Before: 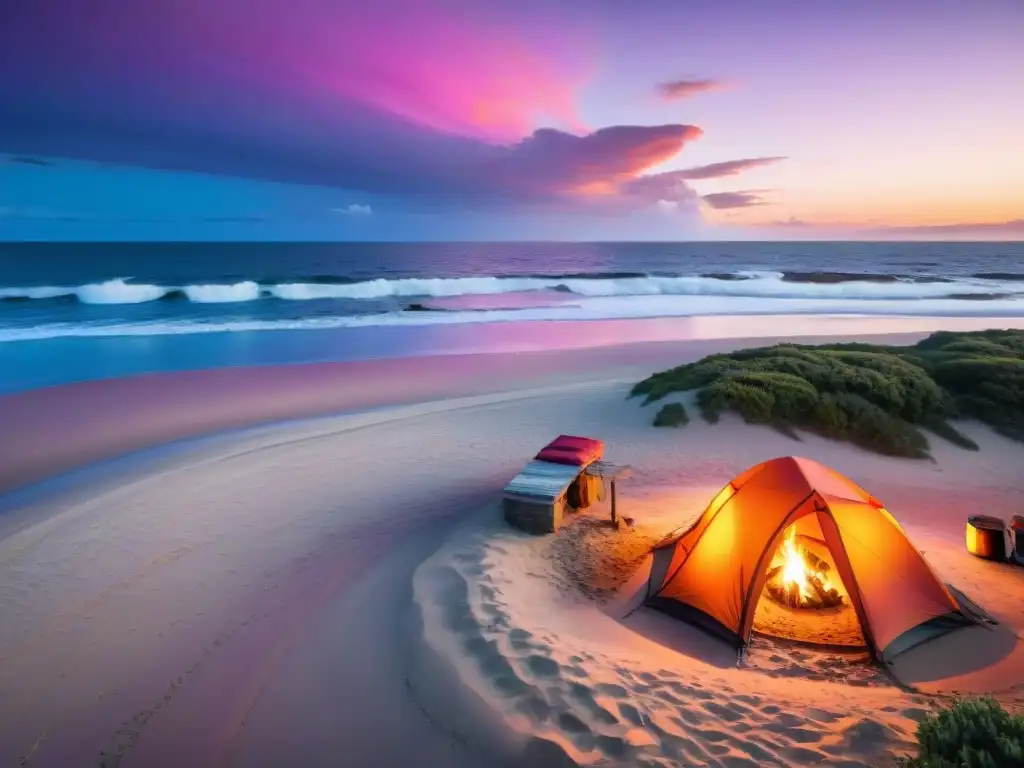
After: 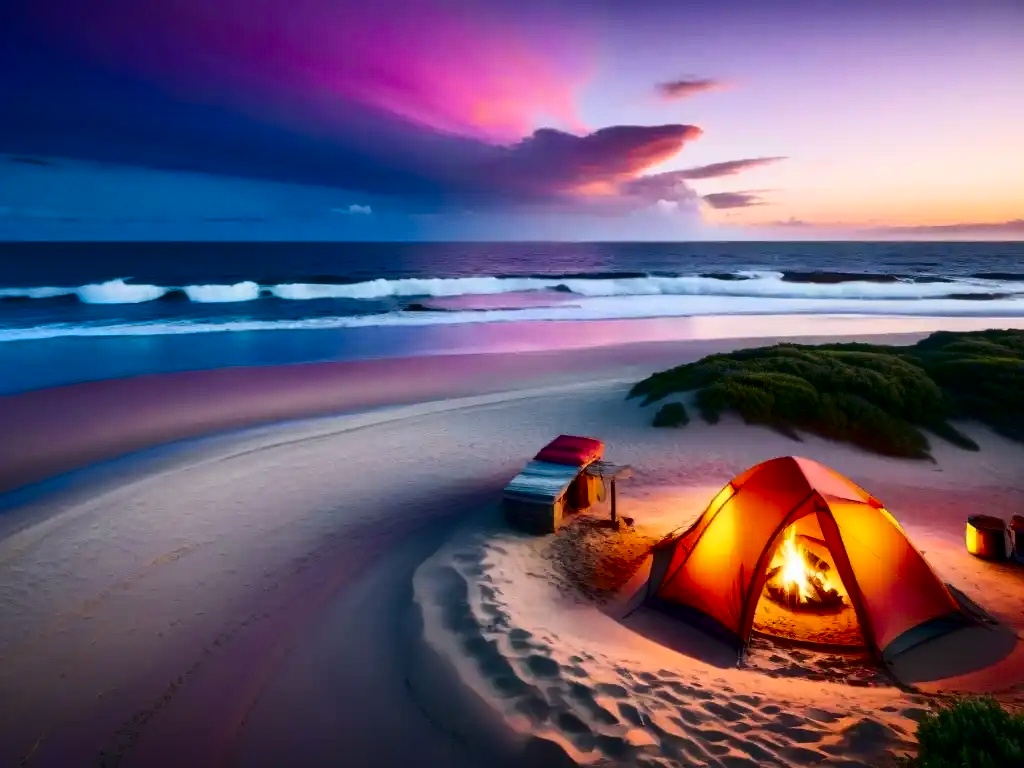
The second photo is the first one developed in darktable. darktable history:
contrast brightness saturation: contrast 0.24, brightness -0.232, saturation 0.137
